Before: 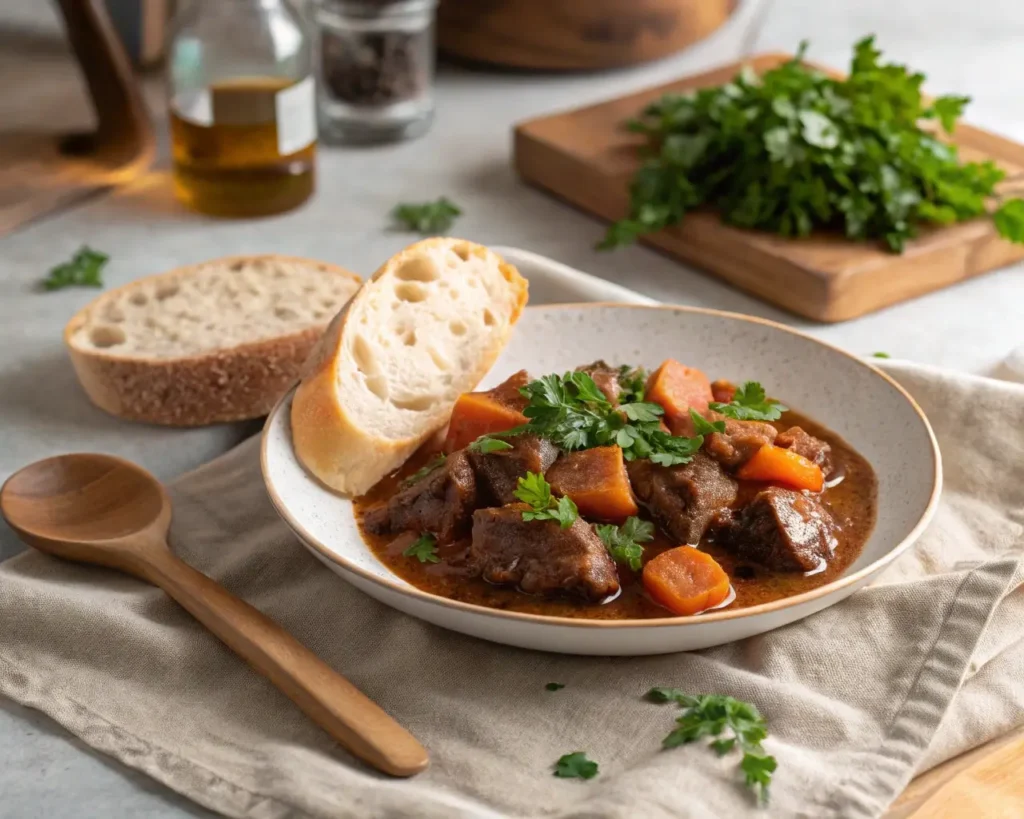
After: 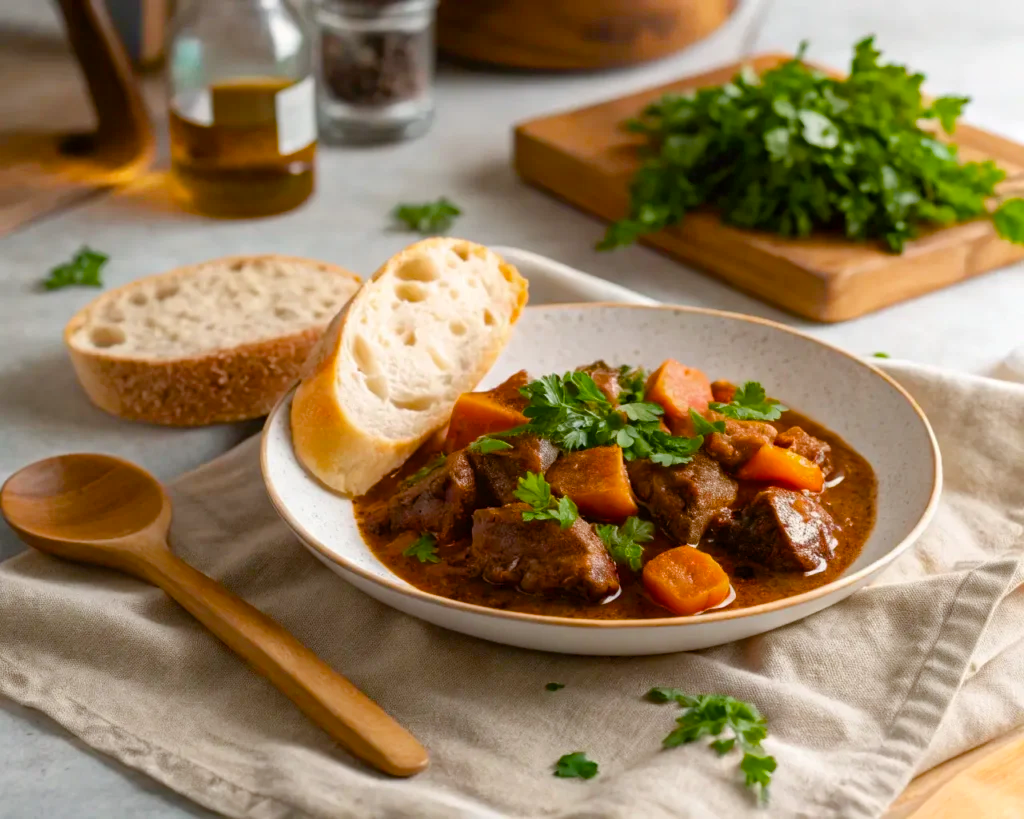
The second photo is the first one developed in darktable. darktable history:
shadows and highlights: radius 93.07, shadows -14.46, white point adjustment 0.23, highlights 31.48, compress 48.23%, highlights color adjustment 52.79%, soften with gaussian
color balance rgb: perceptual saturation grading › global saturation 35%, perceptual saturation grading › highlights -25%, perceptual saturation grading › shadows 50%
